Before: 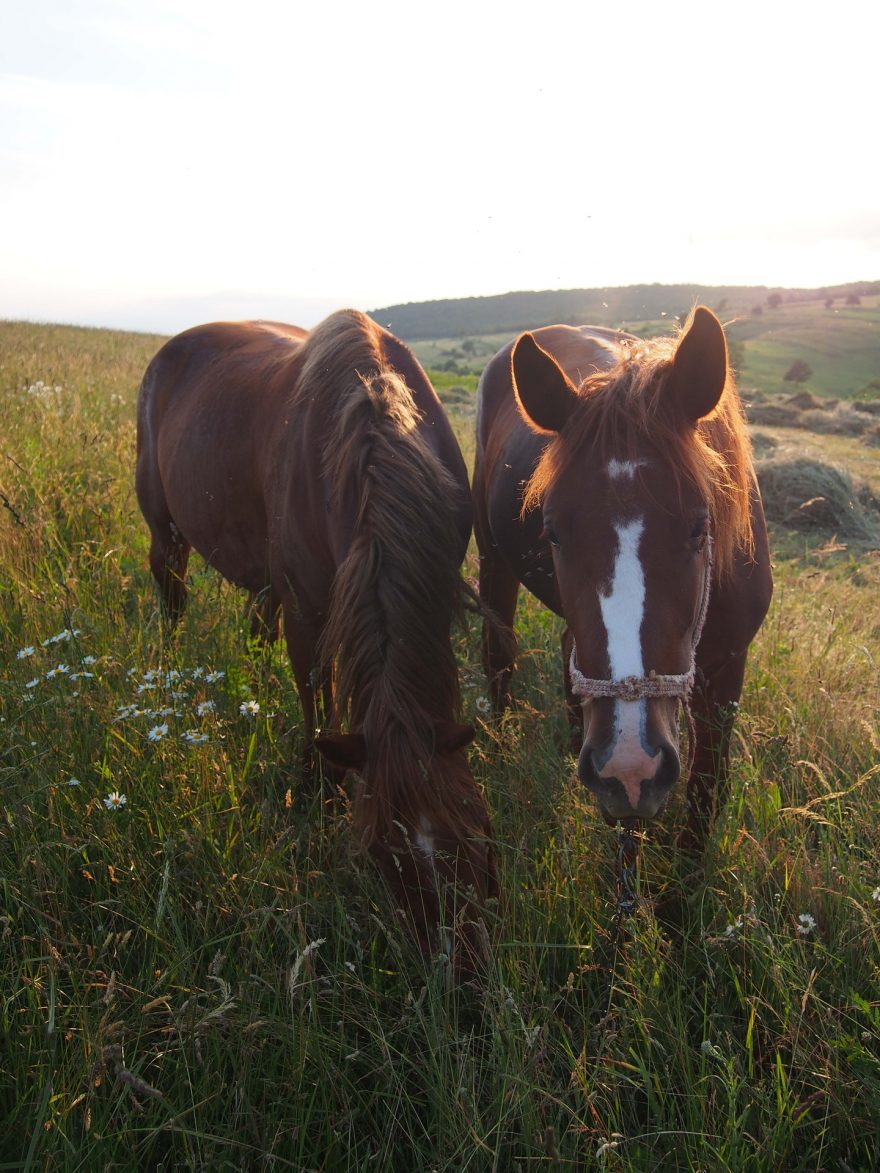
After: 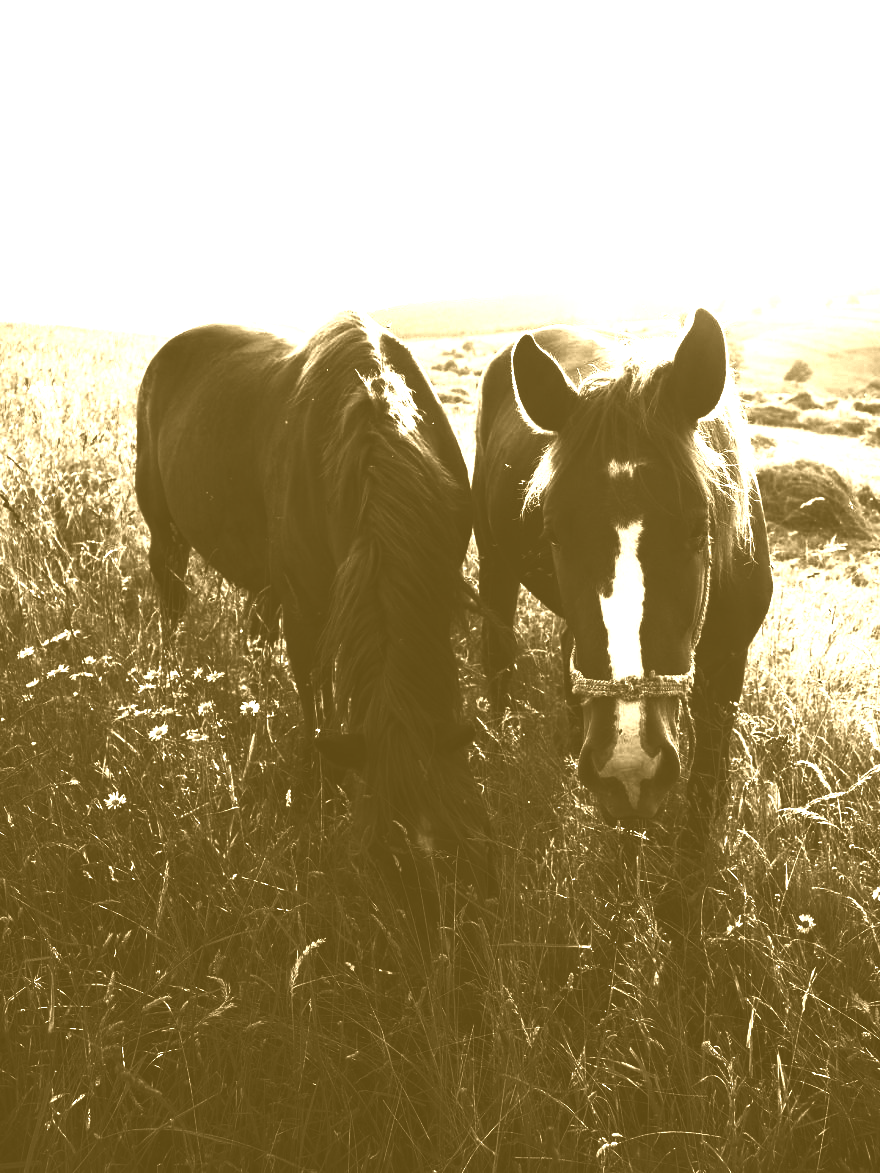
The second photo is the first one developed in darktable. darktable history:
contrast brightness saturation: contrast 0.93, brightness 0.2
colorize: hue 36°, source mix 100%
